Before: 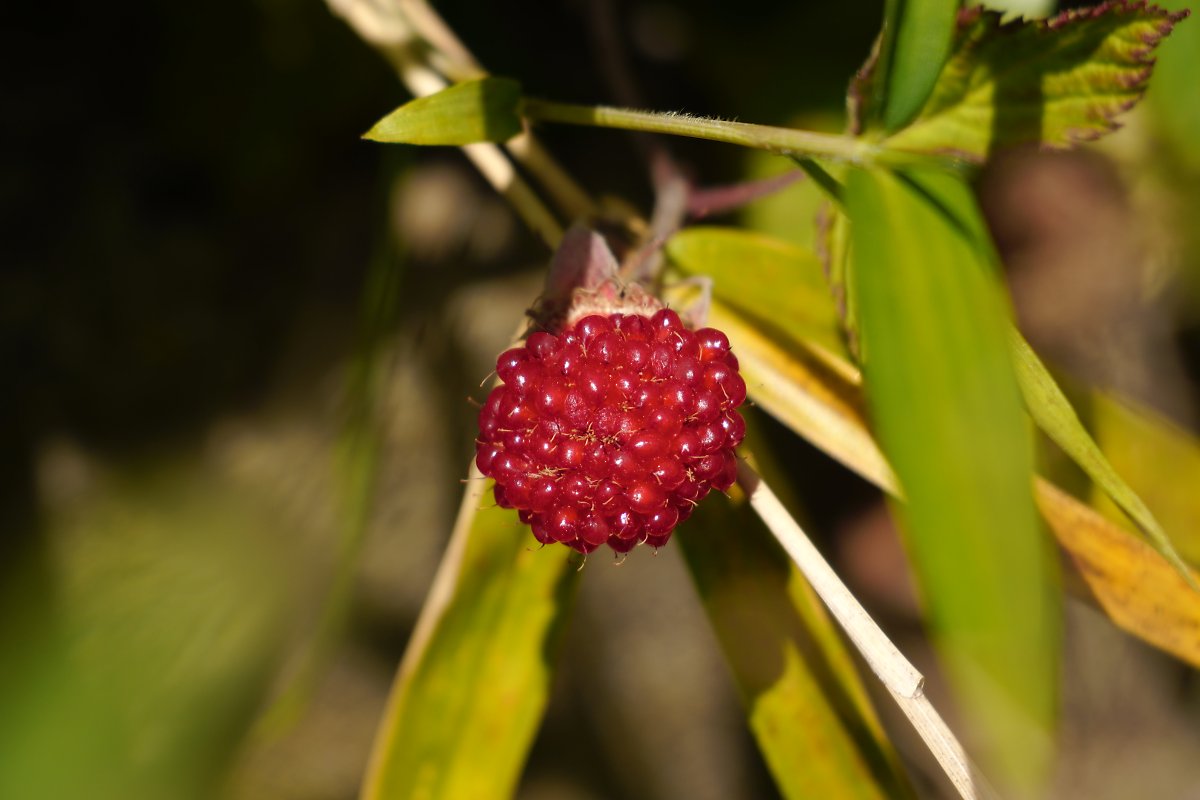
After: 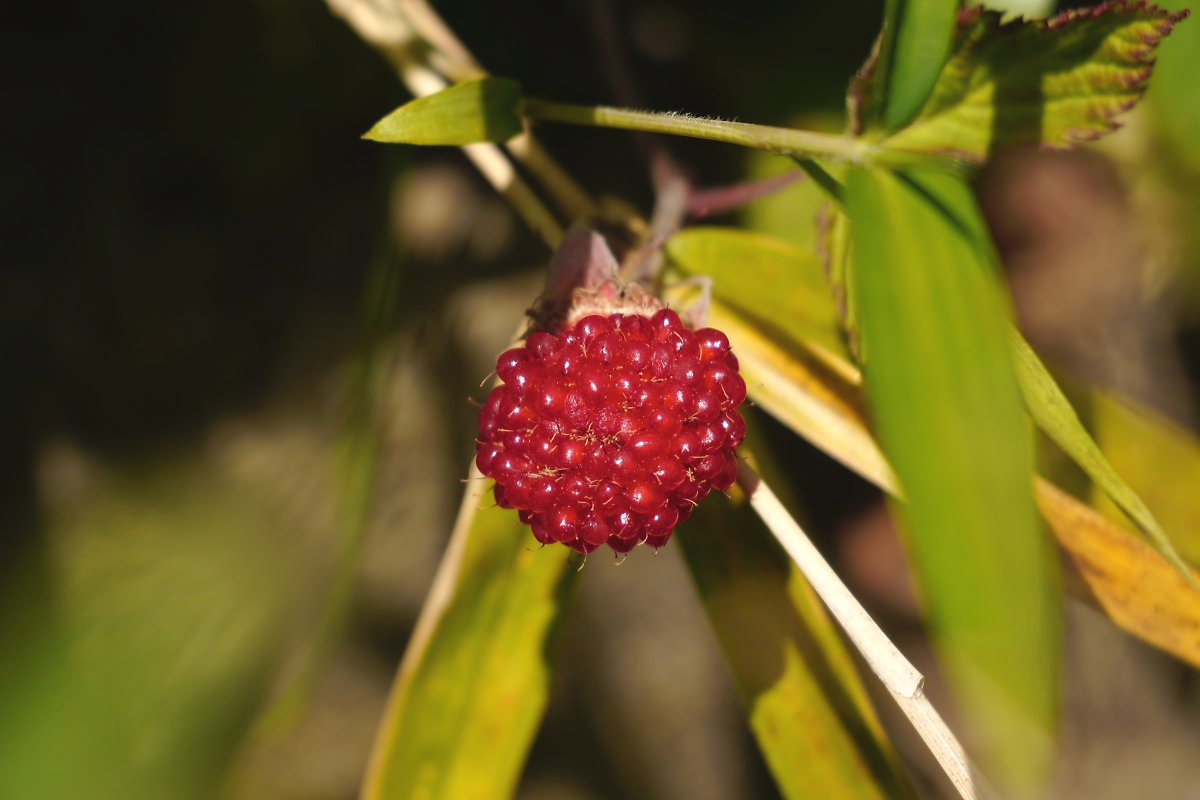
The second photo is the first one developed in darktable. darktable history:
exposure: black level correction -0.004, exposure 0.054 EV, compensate exposure bias true, compensate highlight preservation false
